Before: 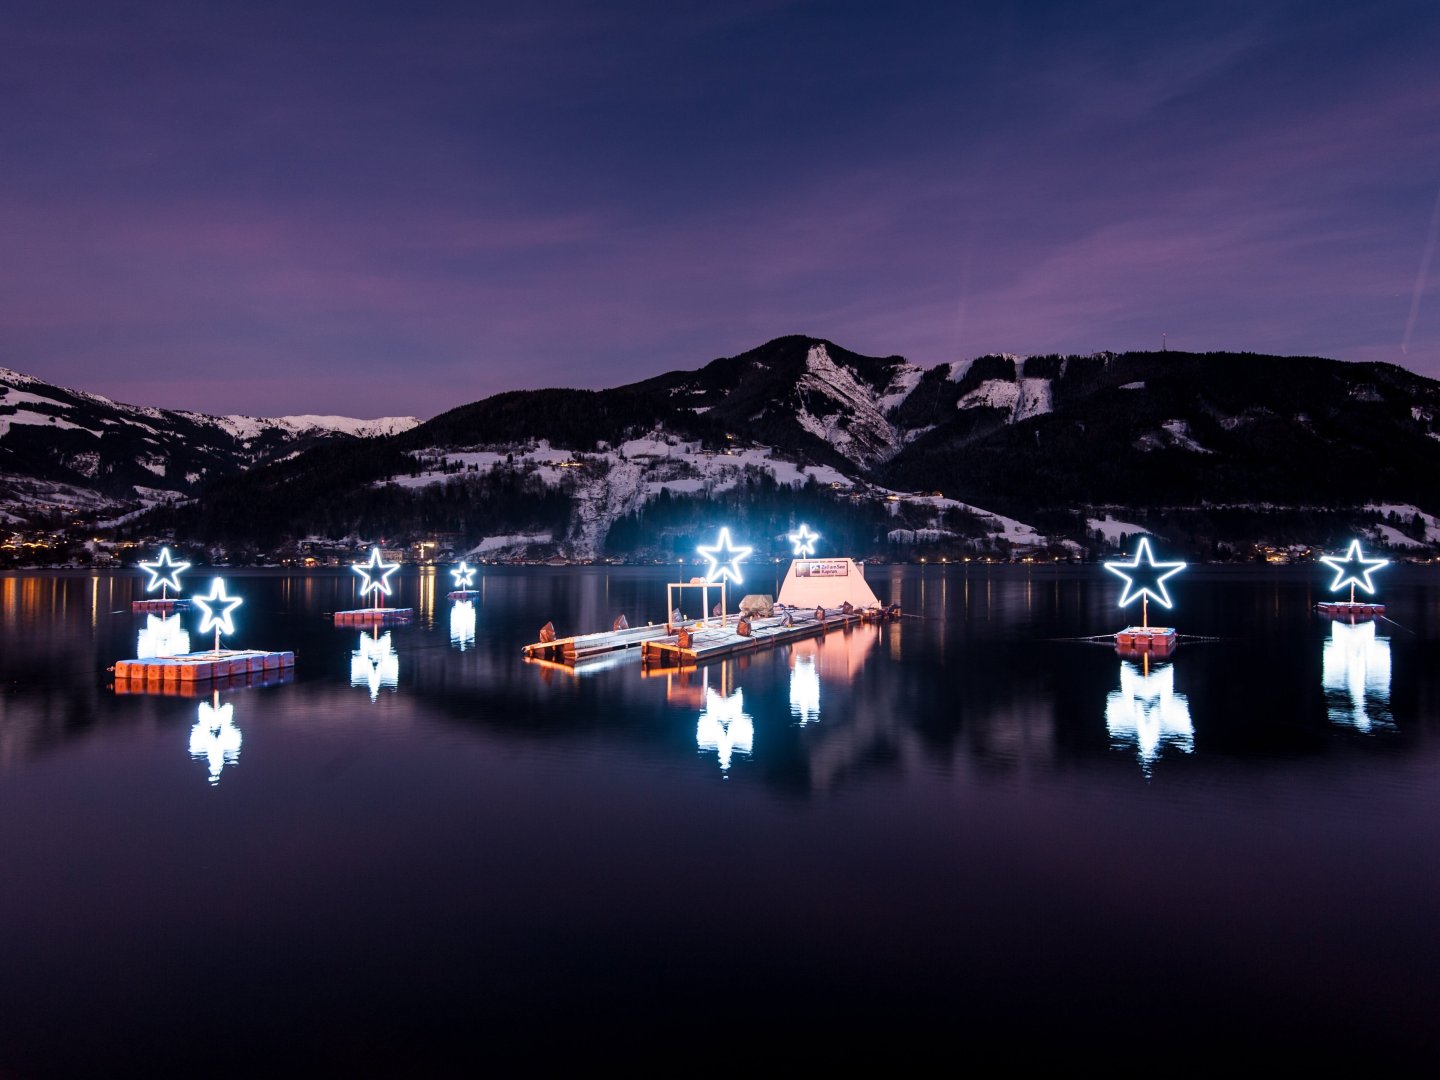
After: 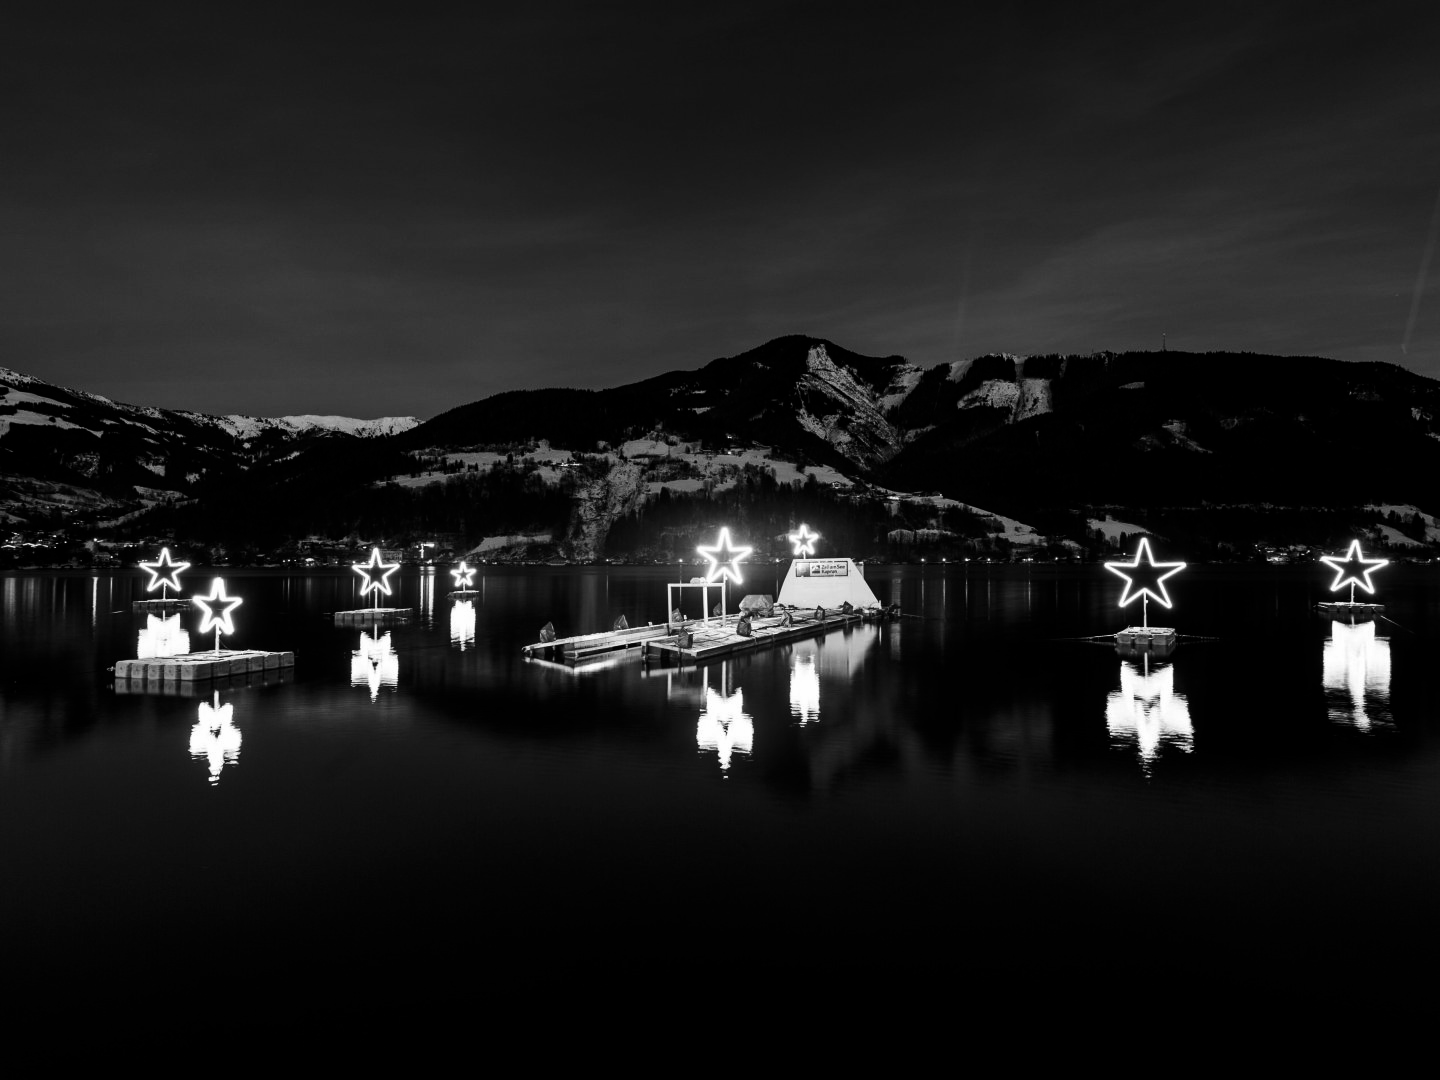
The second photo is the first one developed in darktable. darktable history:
contrast brightness saturation: contrast 0.13, brightness -0.24, saturation 0.14
monochrome: on, module defaults
